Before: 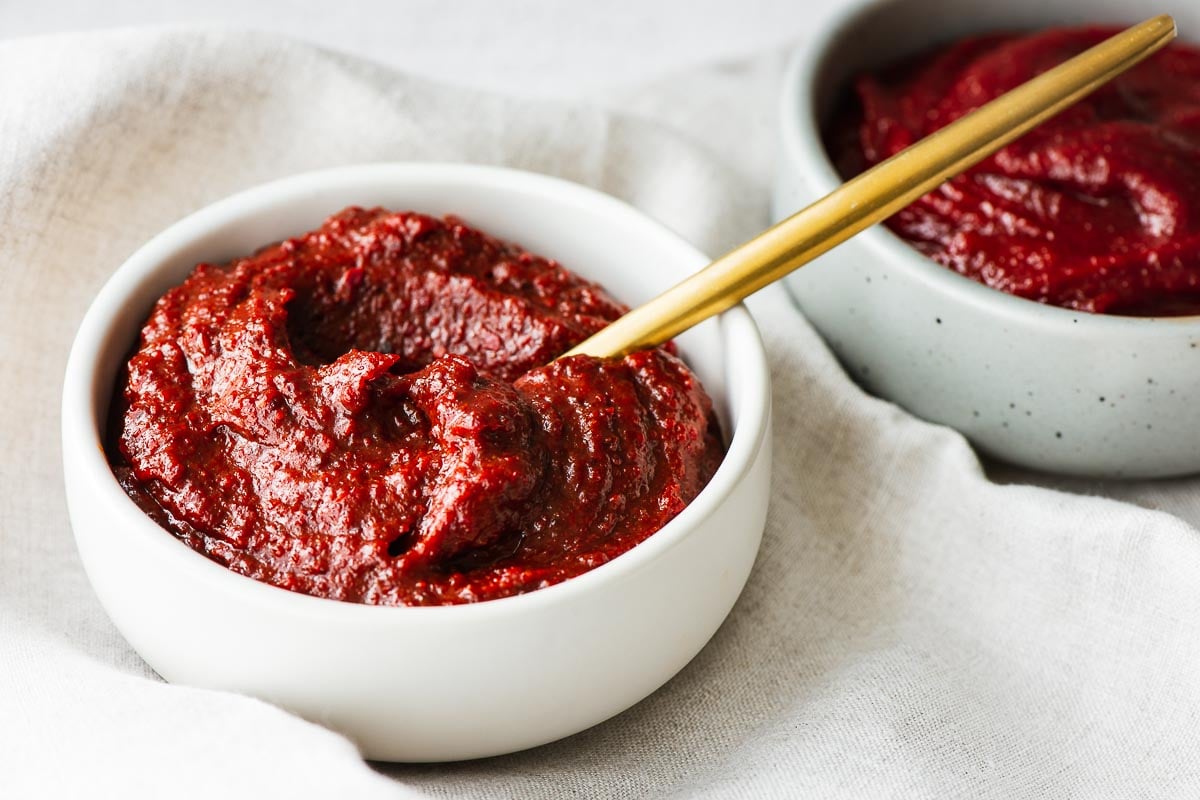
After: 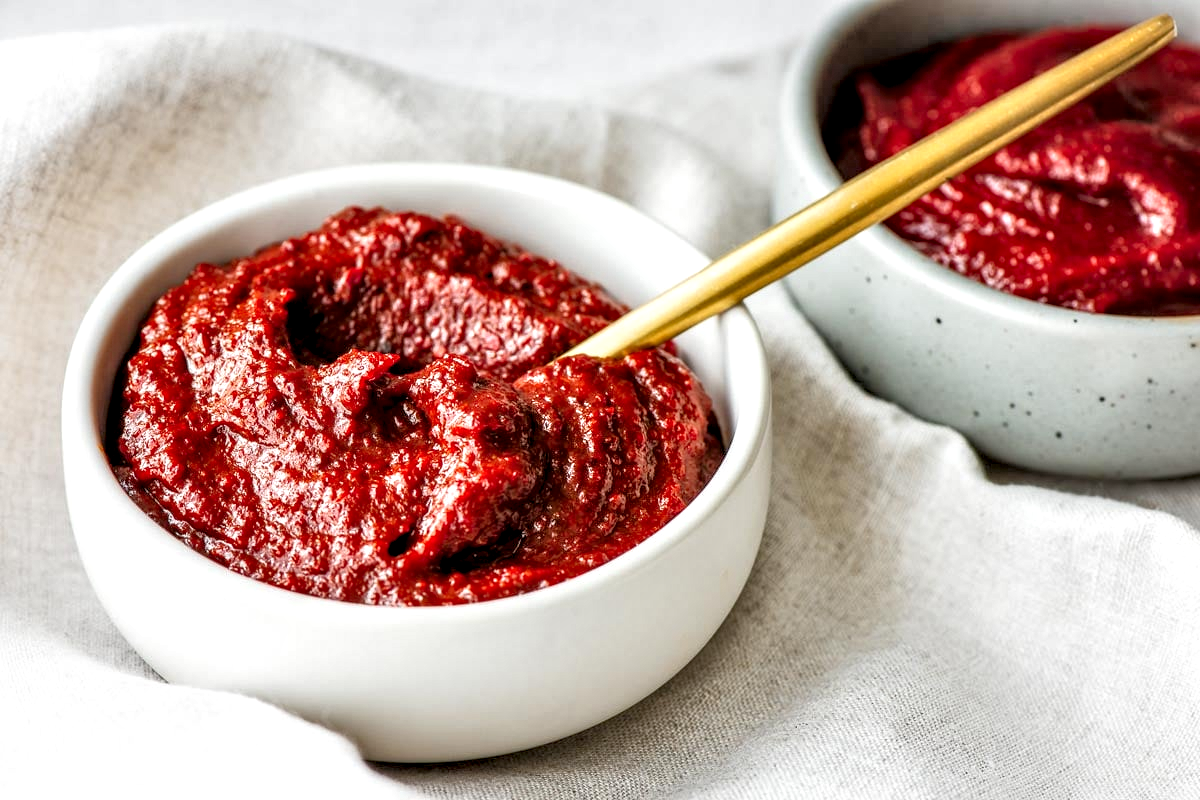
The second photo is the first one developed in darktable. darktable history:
tone equalizer: -7 EV 0.15 EV, -6 EV 0.6 EV, -5 EV 1.15 EV, -4 EV 1.33 EV, -3 EV 1.15 EV, -2 EV 0.6 EV, -1 EV 0.15 EV, mask exposure compensation -0.5 EV
local contrast: highlights 60%, shadows 60%, detail 160%
